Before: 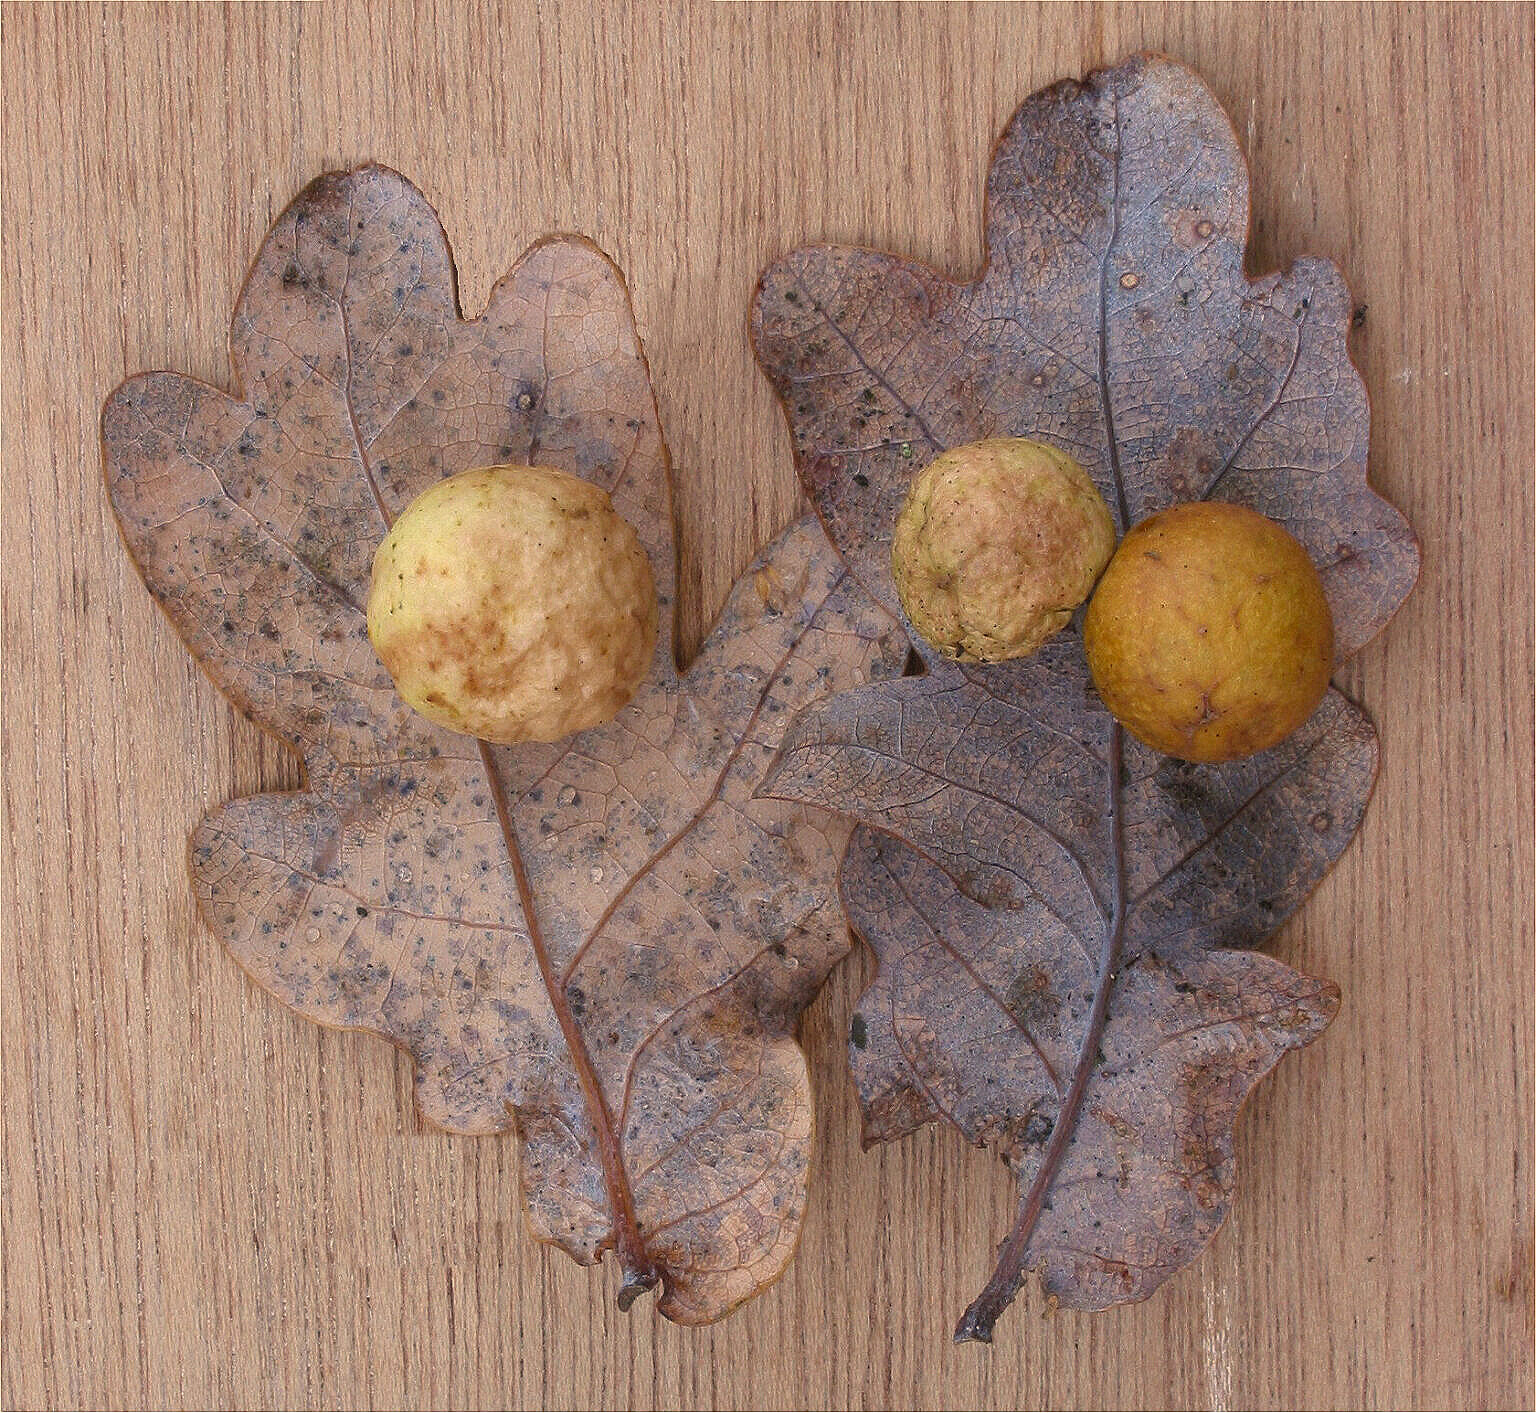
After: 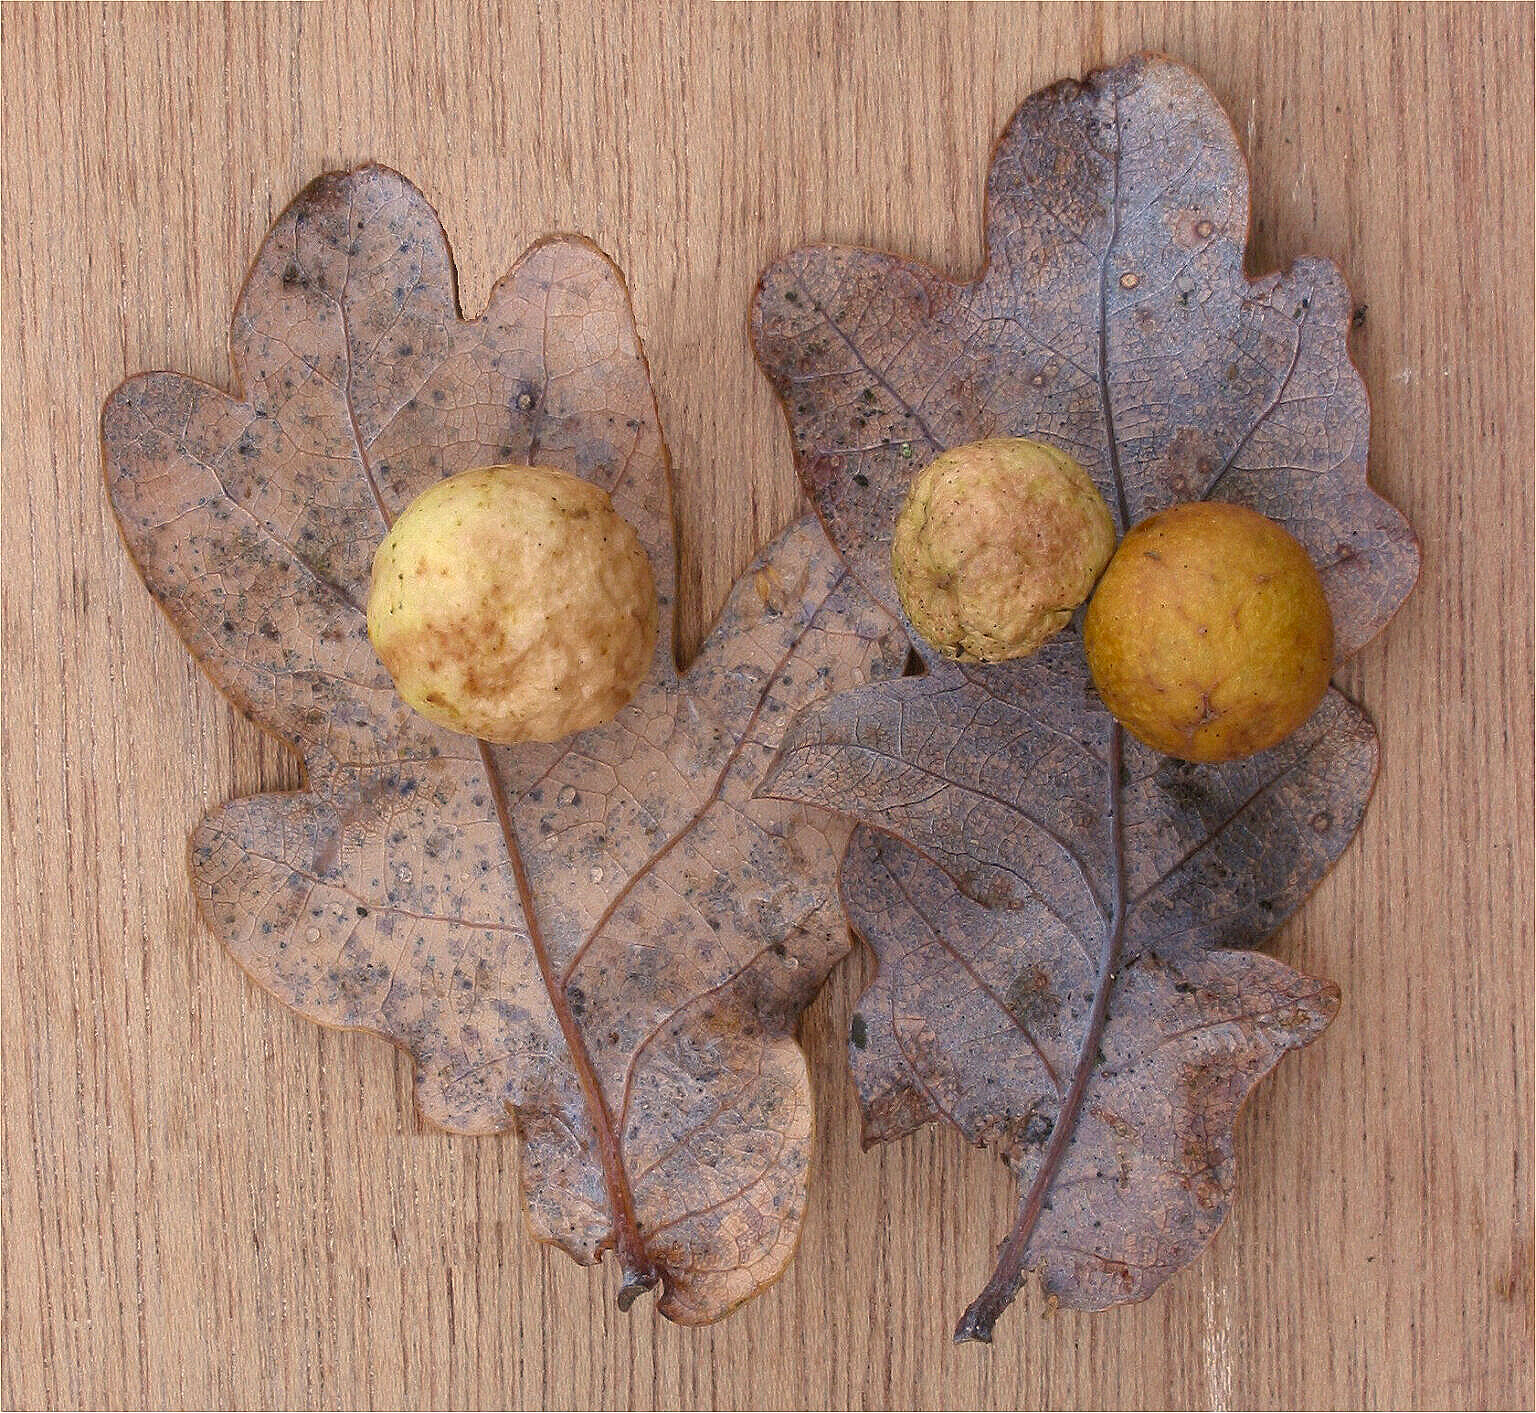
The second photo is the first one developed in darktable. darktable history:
exposure: black level correction 0.002, exposure 0.147 EV, compensate exposure bias true, compensate highlight preservation false
